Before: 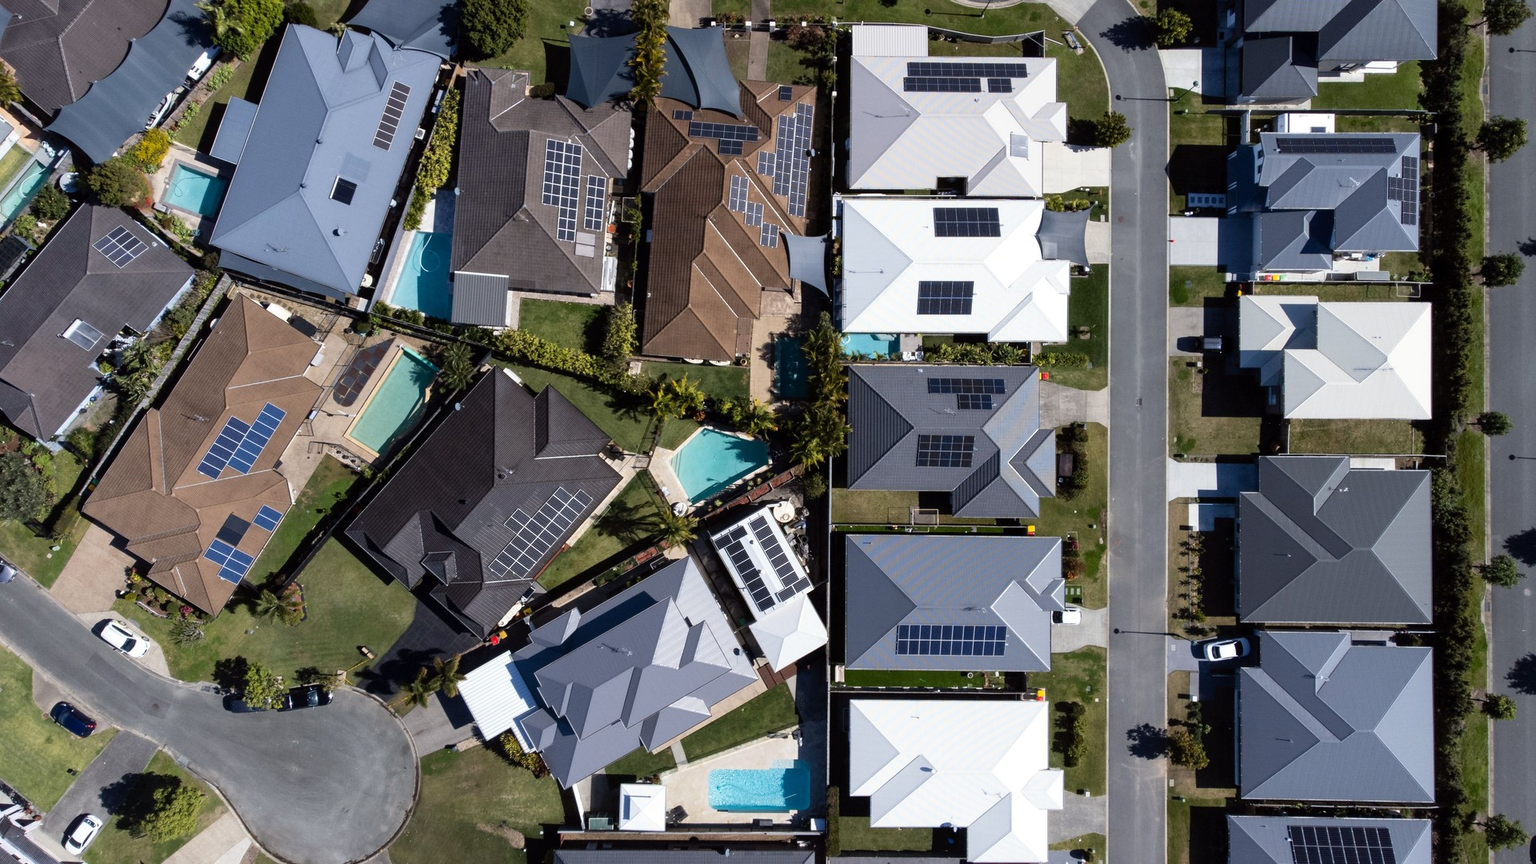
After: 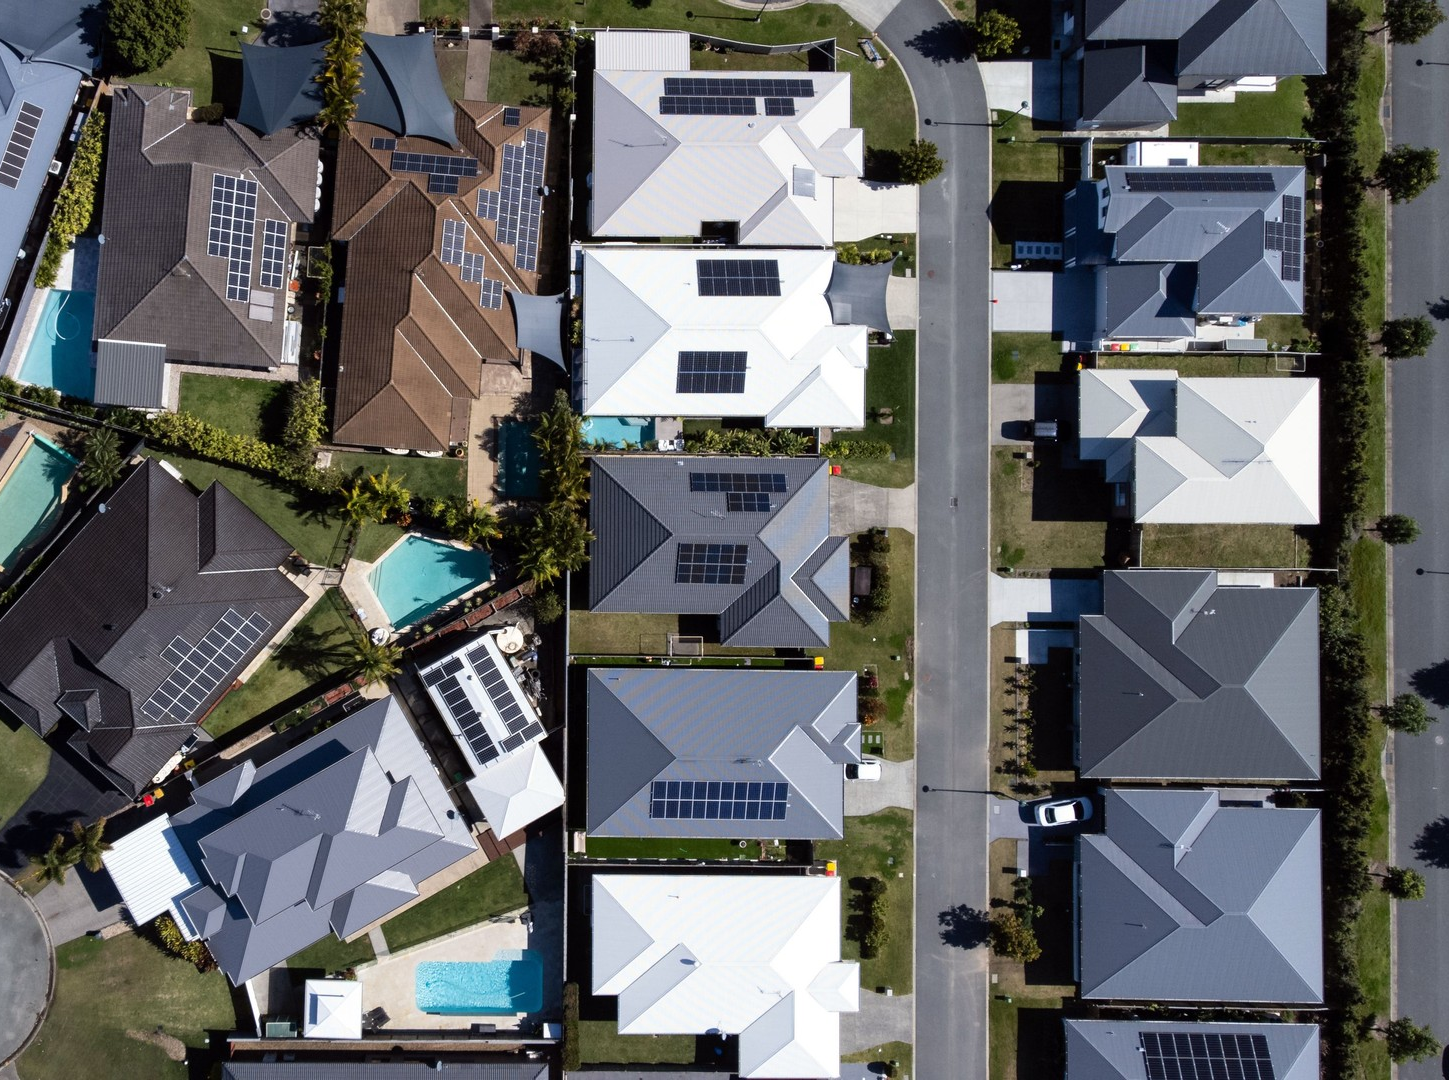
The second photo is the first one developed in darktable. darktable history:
crop and rotate: left 24.497%
